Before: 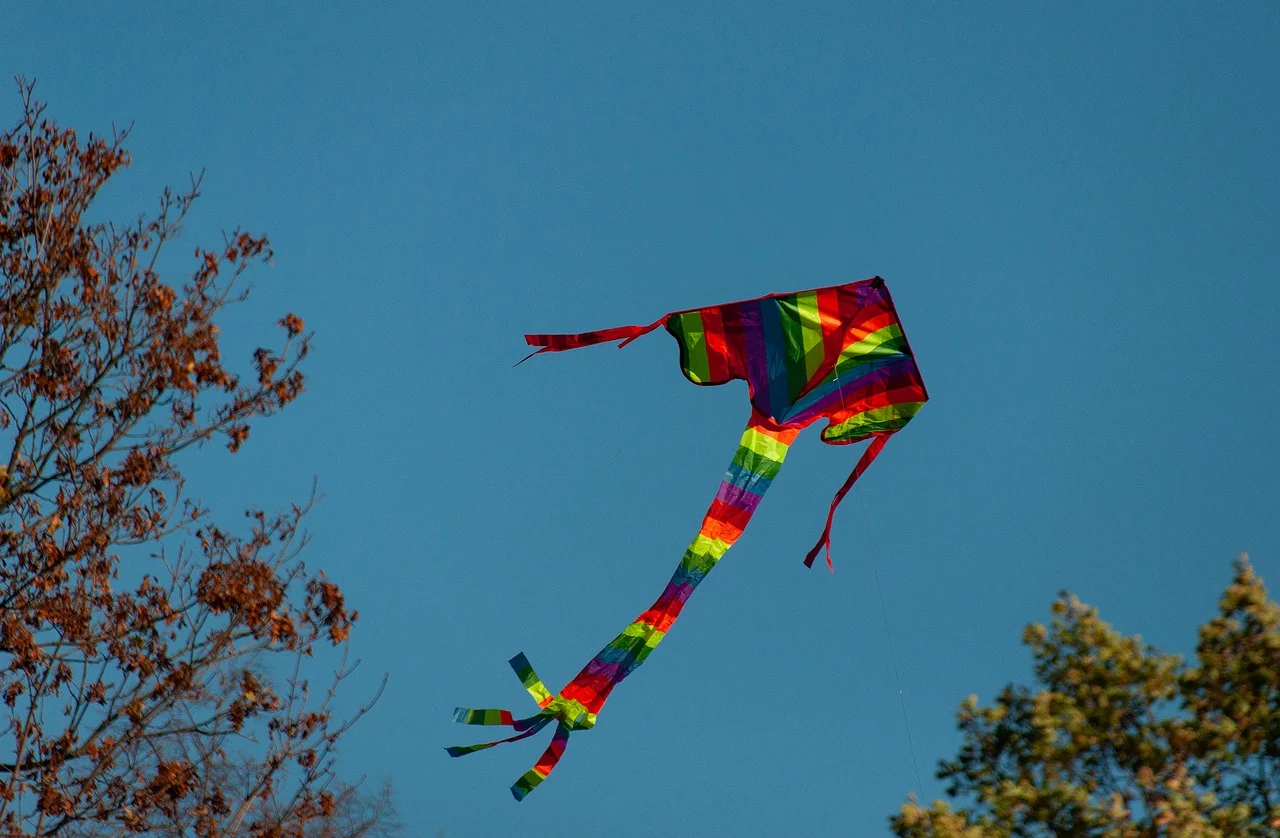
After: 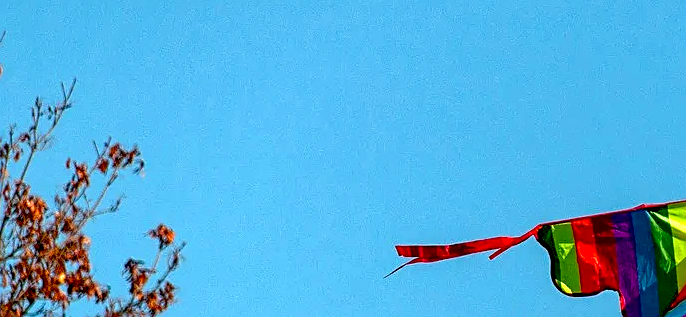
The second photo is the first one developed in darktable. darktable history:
local contrast: on, module defaults
crop: left 10.121%, top 10.631%, right 36.218%, bottom 51.526%
exposure: black level correction 0.009, exposure 1.425 EV, compensate highlight preservation false
sharpen: on, module defaults
